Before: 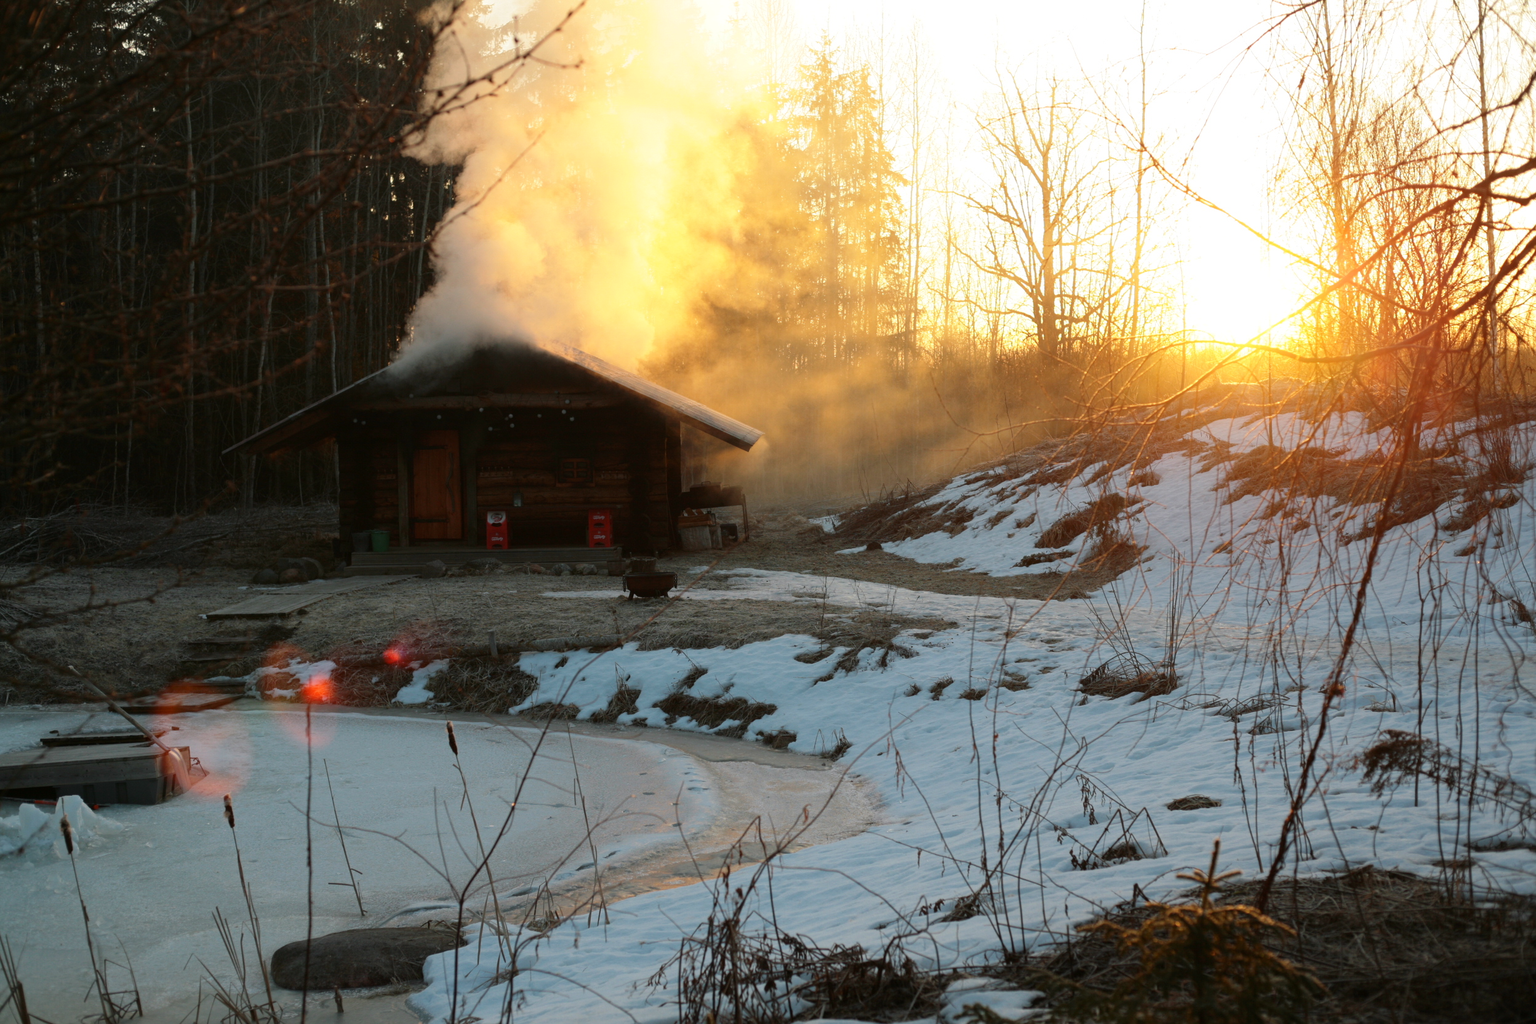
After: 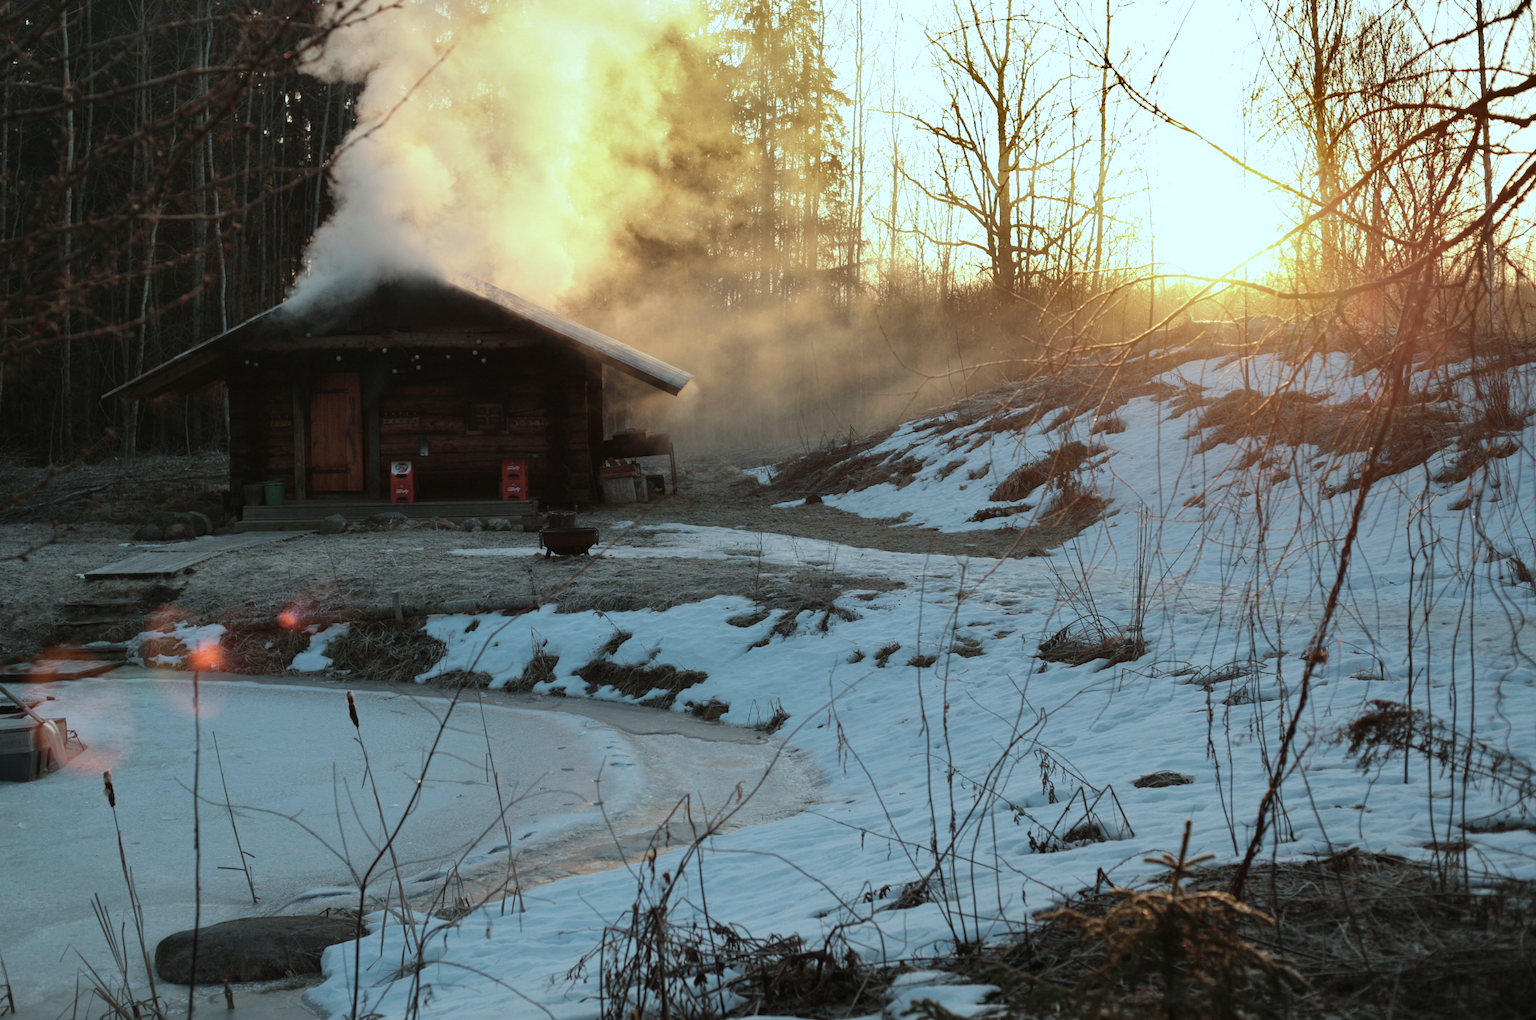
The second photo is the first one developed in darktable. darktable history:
shadows and highlights: radius 117.95, shadows 42.34, highlights -61.96, soften with gaussian
crop and rotate: left 8.427%, top 8.771%
color correction: highlights a* -12.22, highlights b* -17.31, saturation 0.705
